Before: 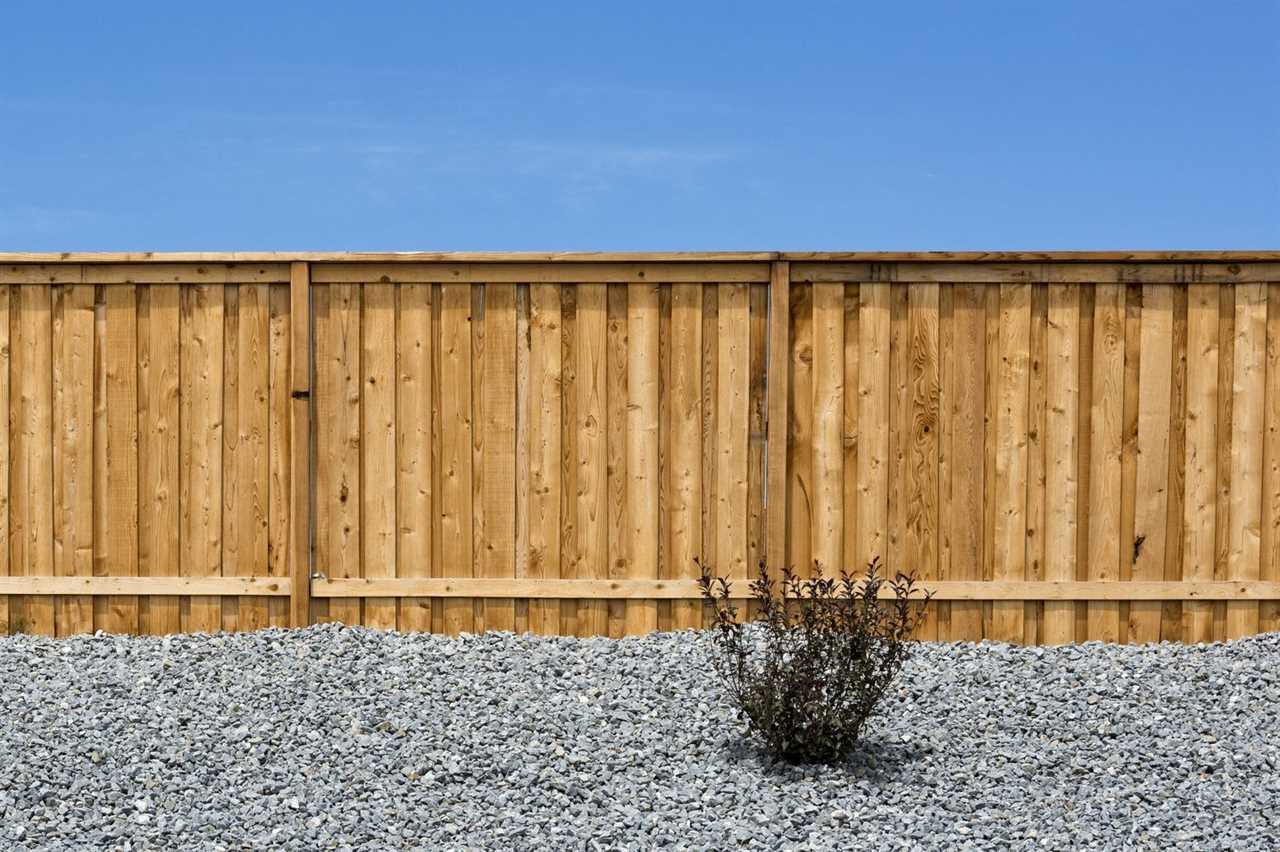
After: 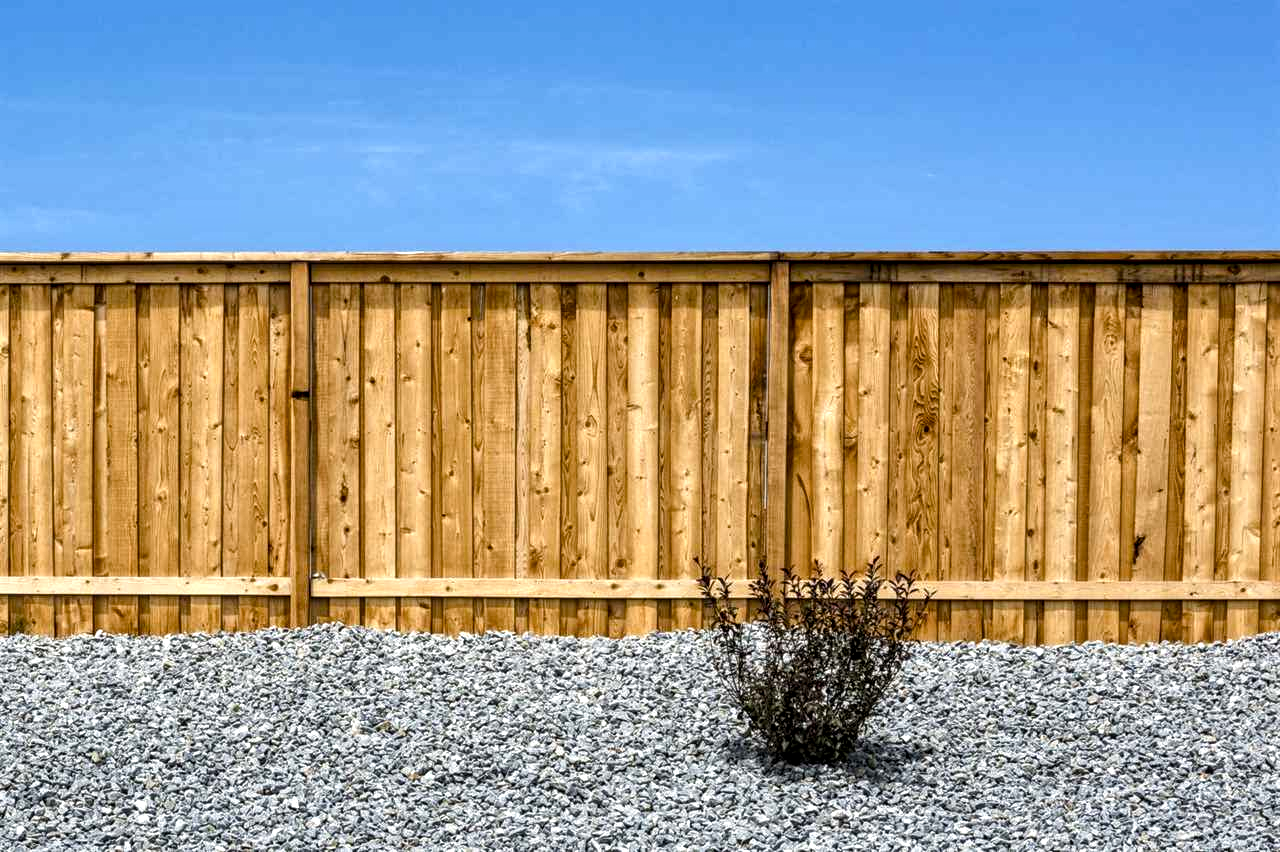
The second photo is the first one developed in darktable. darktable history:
local contrast: highlights 61%, detail 143%, midtone range 0.428
color balance rgb: shadows lift › luminance -20%, power › hue 72.24°, highlights gain › luminance 15%, global offset › hue 171.6°, perceptual saturation grading › highlights -15%, perceptual saturation grading › shadows 25%, global vibrance 30%, contrast 10%
